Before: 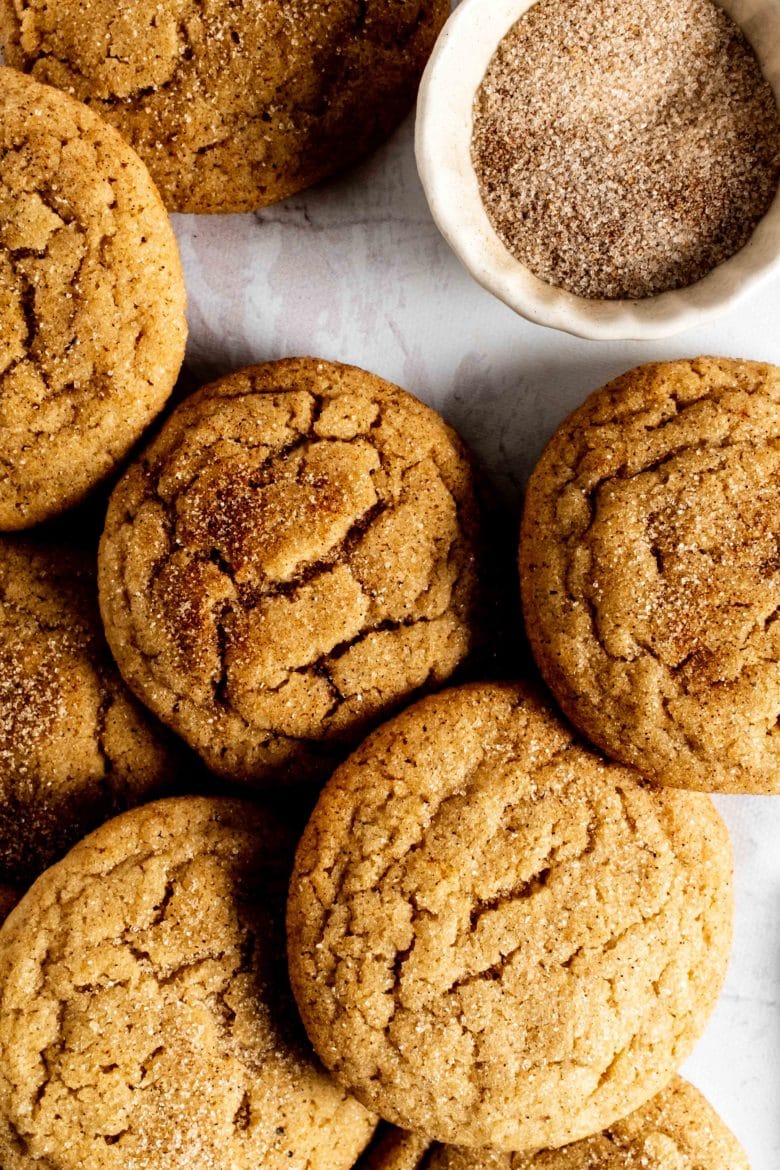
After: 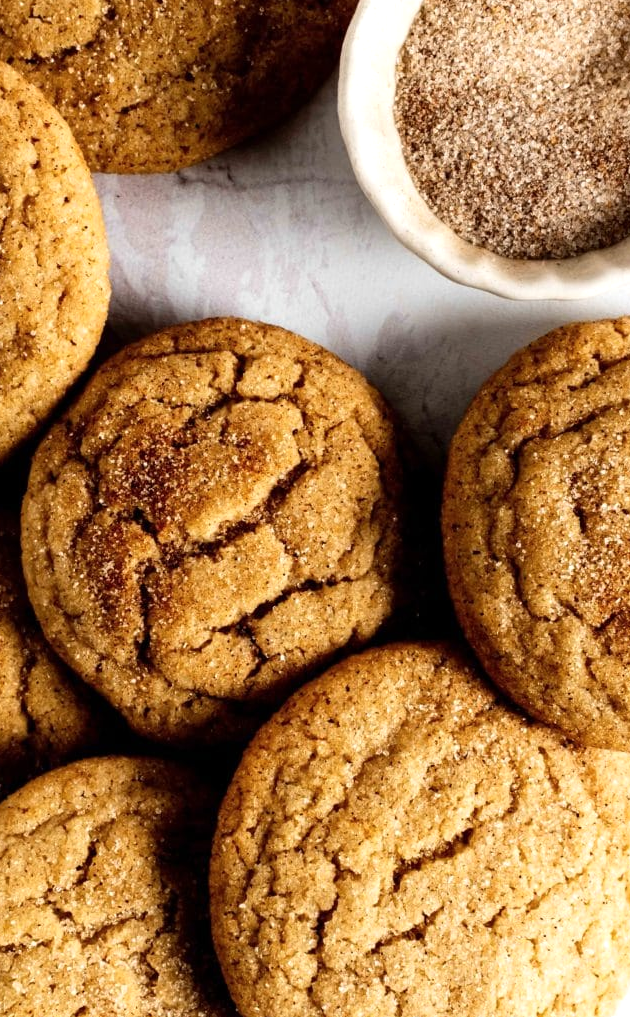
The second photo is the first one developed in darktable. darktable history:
crop: left 9.929%, top 3.475%, right 9.188%, bottom 9.529%
shadows and highlights: shadows -12.5, white point adjustment 4, highlights 28.33
